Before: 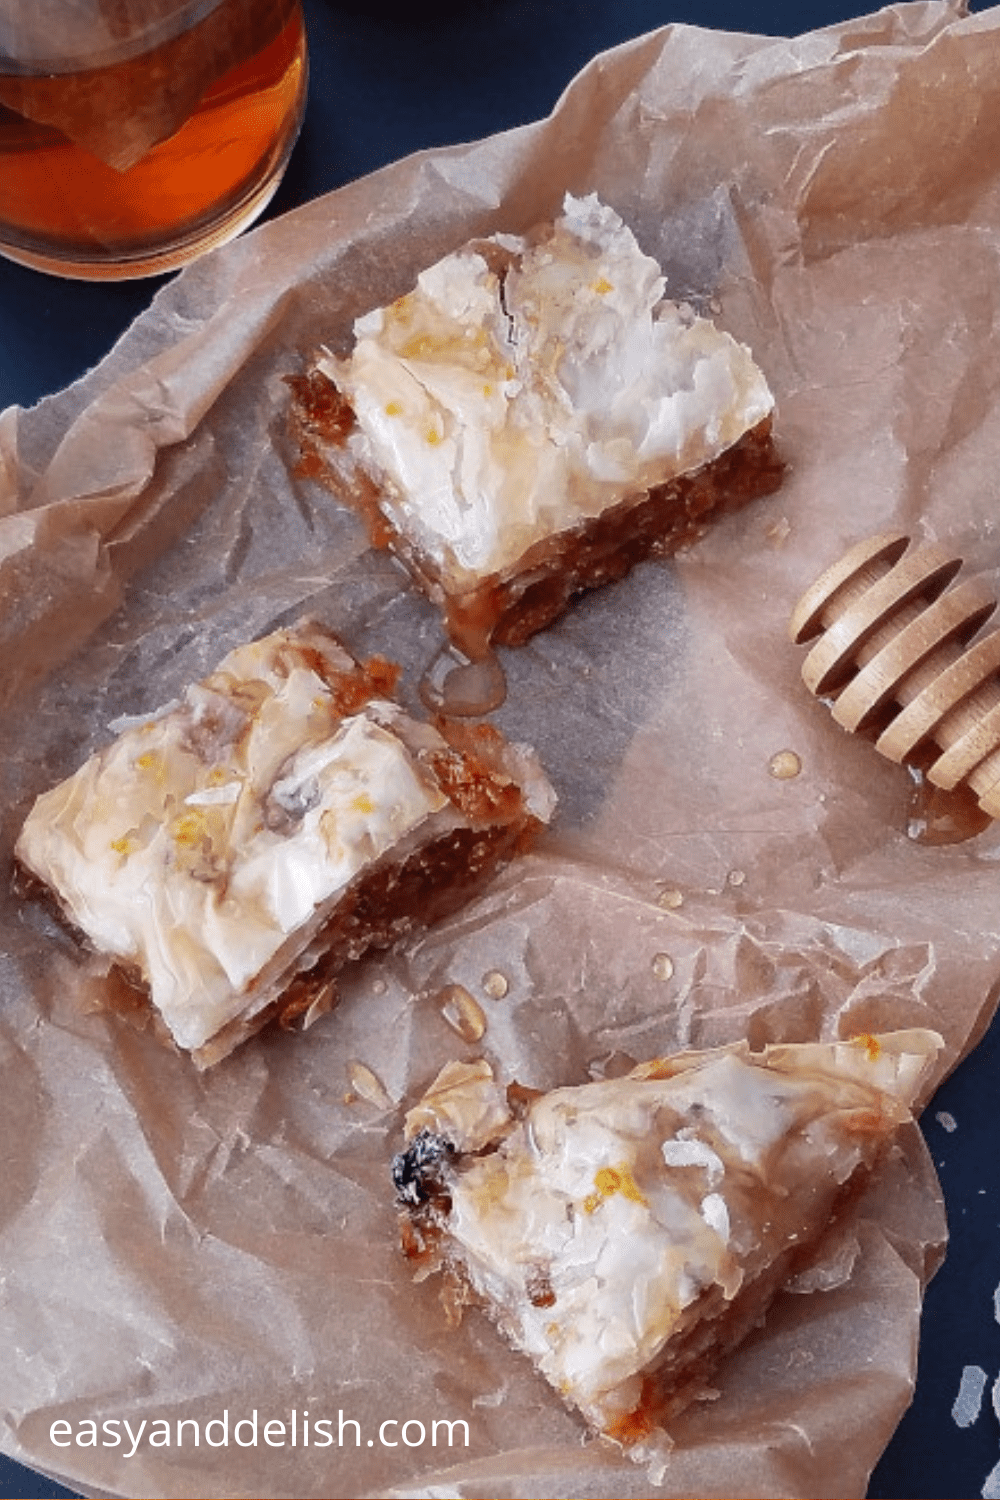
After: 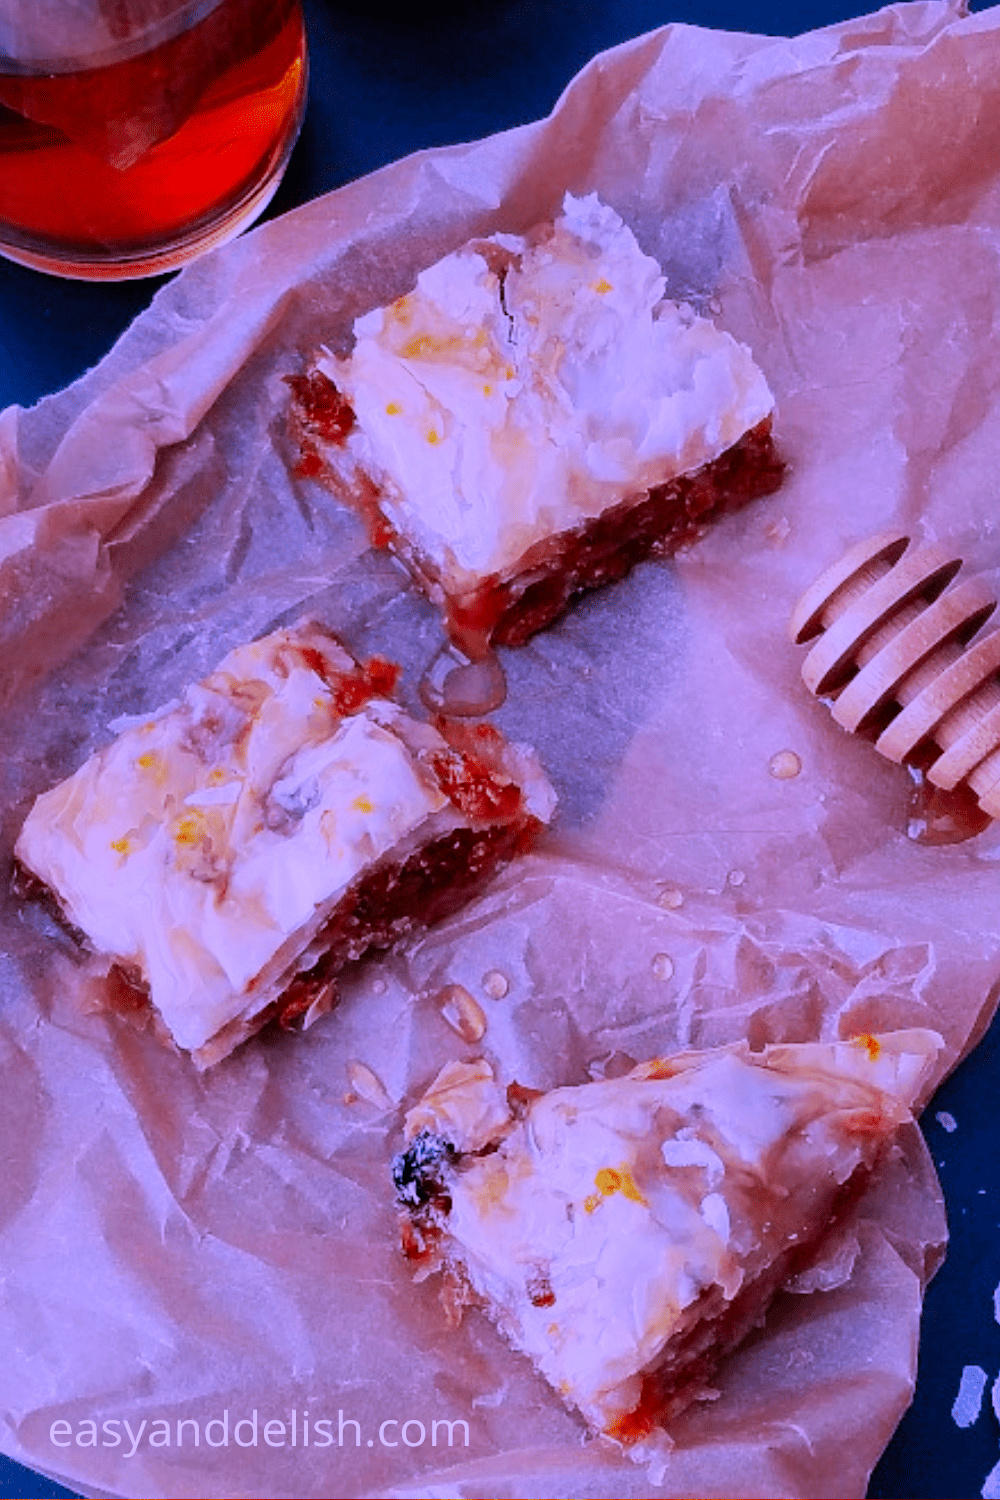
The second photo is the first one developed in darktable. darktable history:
white balance: red 0.871, blue 1.249
color correction: highlights a* 19.5, highlights b* -11.53, saturation 1.69
filmic rgb: black relative exposure -7.65 EV, white relative exposure 4.56 EV, hardness 3.61
